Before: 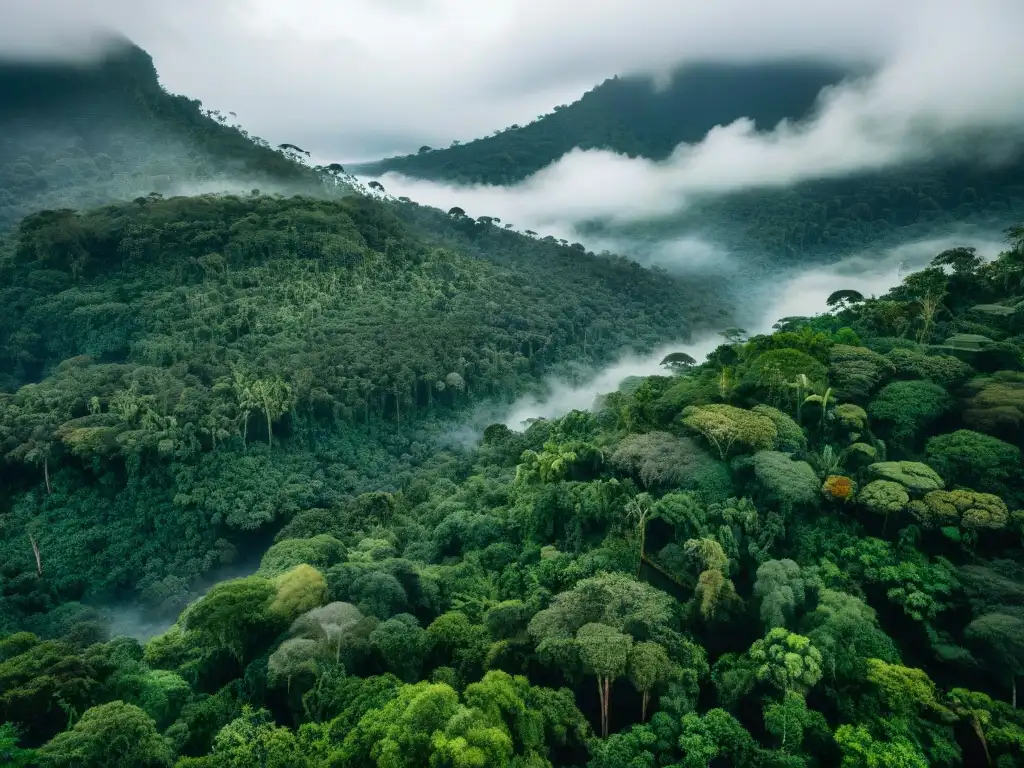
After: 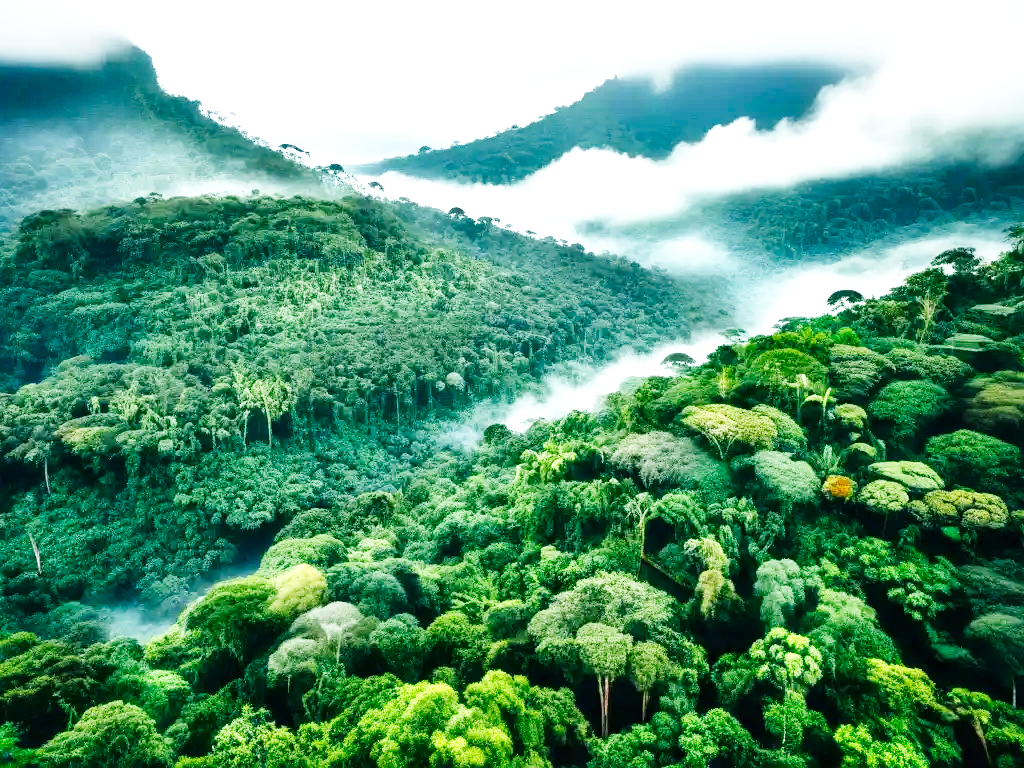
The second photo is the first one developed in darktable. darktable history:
exposure: exposure 0.606 EV, compensate highlight preservation false
local contrast: mode bilateral grid, contrast 19, coarseness 50, detail 120%, midtone range 0.2
base curve: curves: ch0 [(0, 0.003) (0.001, 0.002) (0.006, 0.004) (0.02, 0.022) (0.048, 0.086) (0.094, 0.234) (0.162, 0.431) (0.258, 0.629) (0.385, 0.8) (0.548, 0.918) (0.751, 0.988) (1, 1)], preserve colors none
